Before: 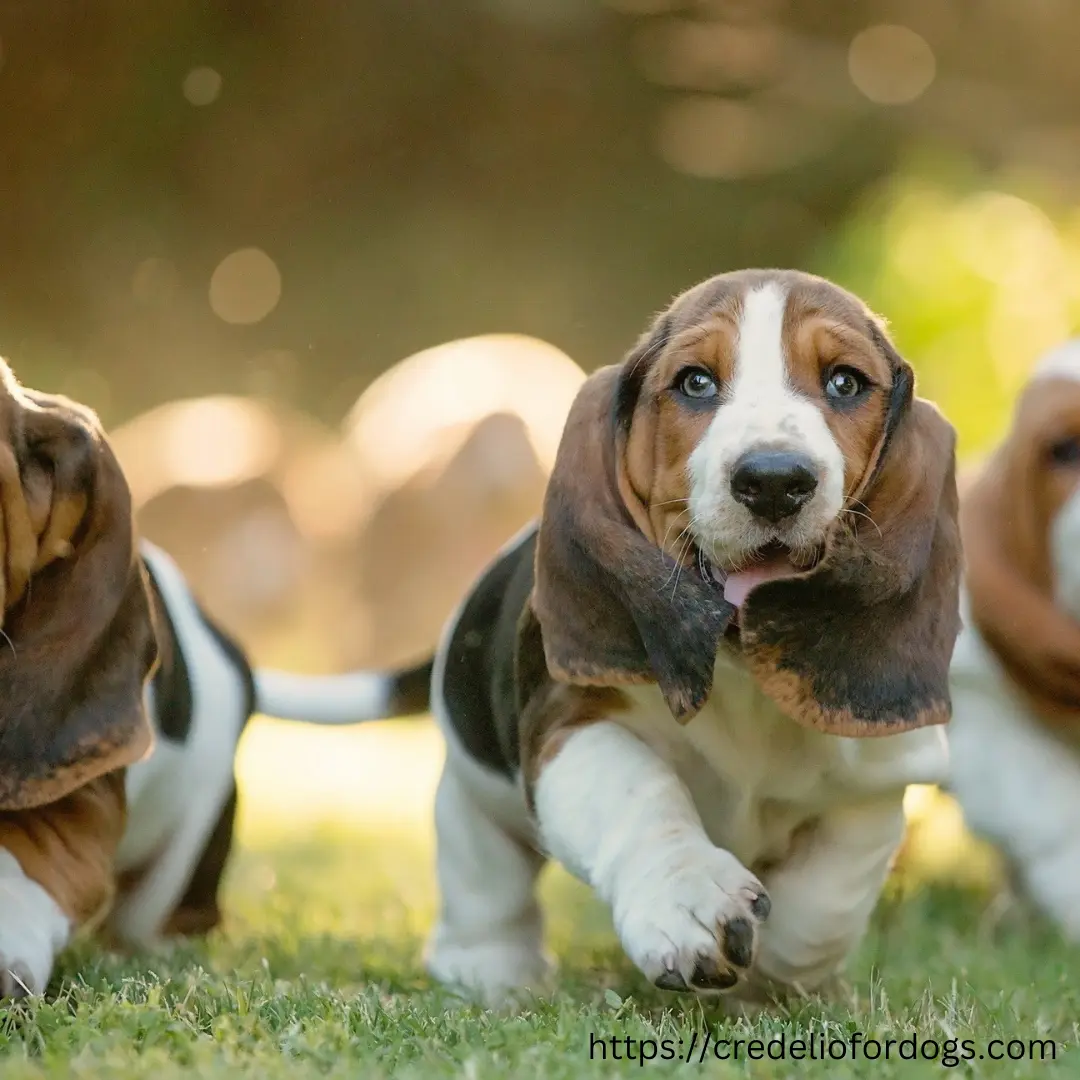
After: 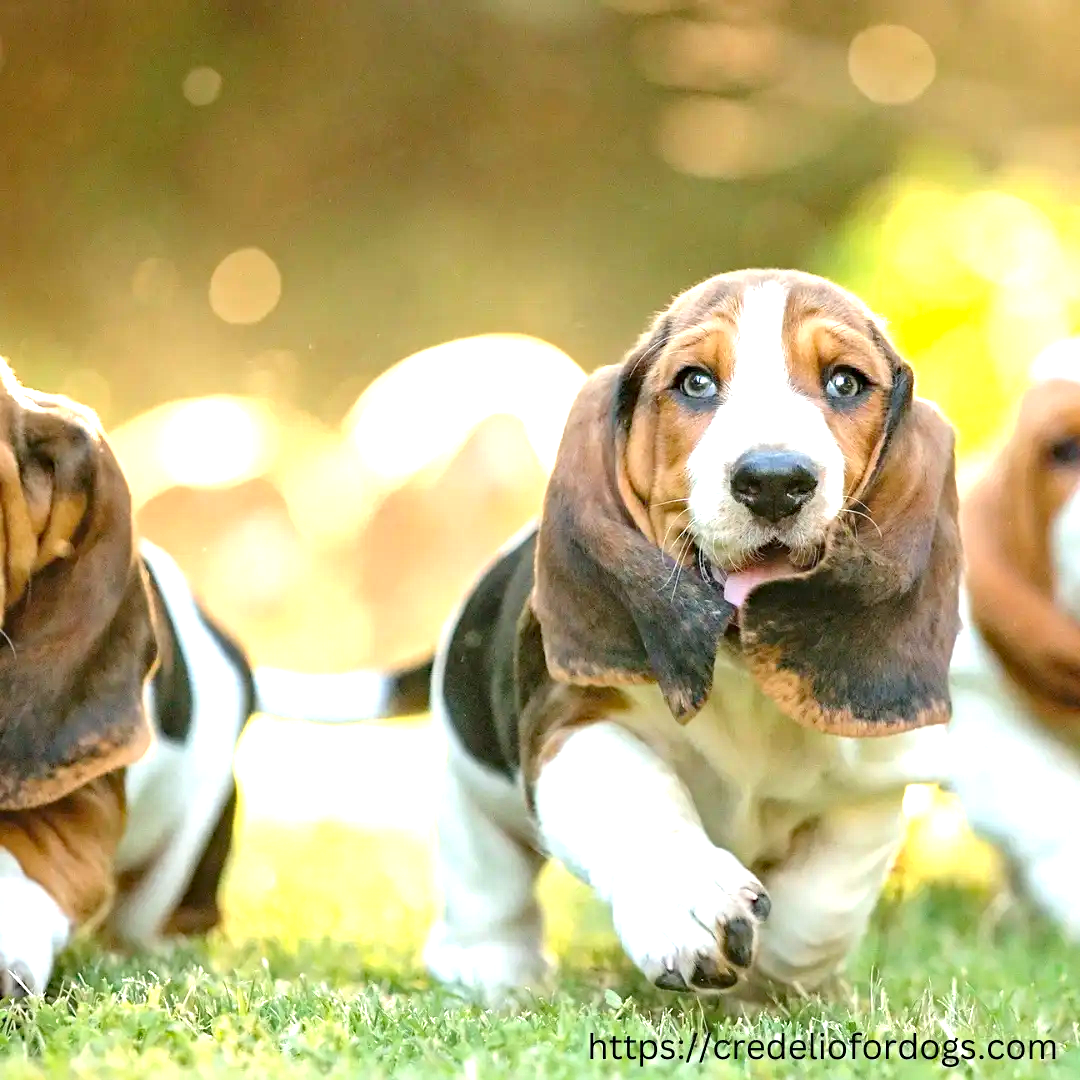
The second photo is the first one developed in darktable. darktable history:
haze removal: compatibility mode true, adaptive false
exposure: black level correction 0, exposure 1.461 EV, compensate highlight preservation false
